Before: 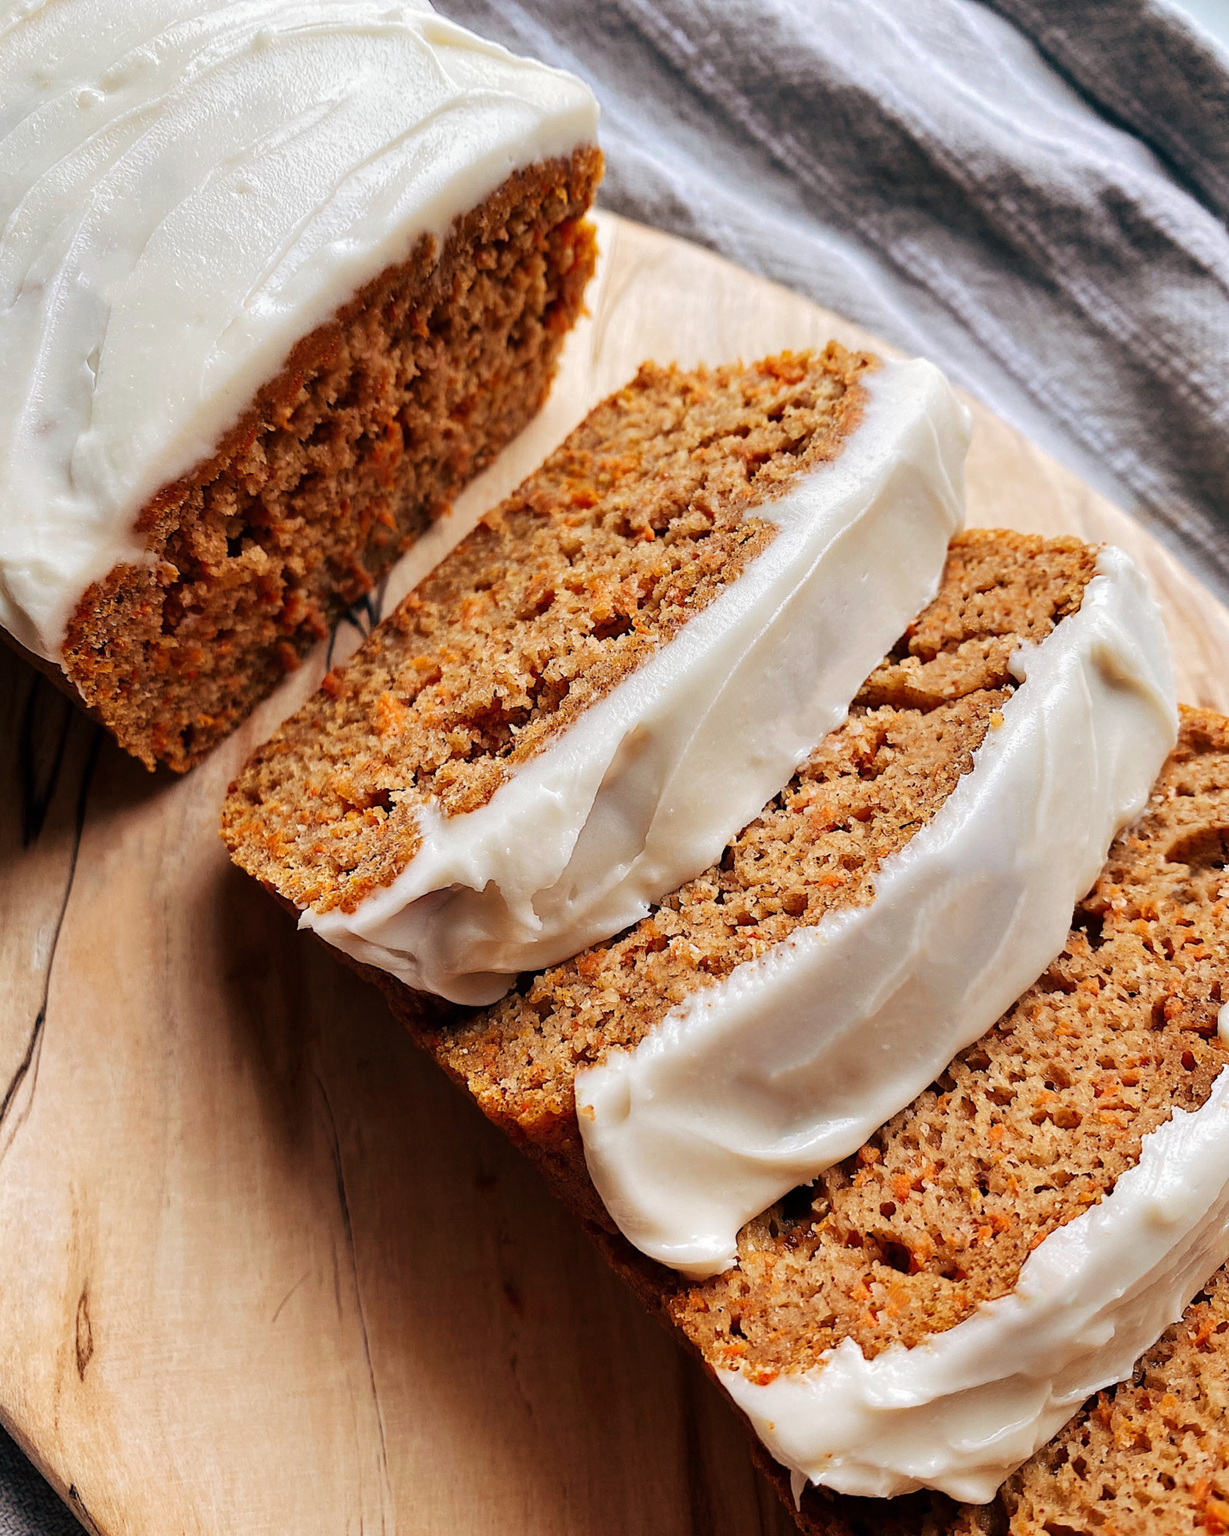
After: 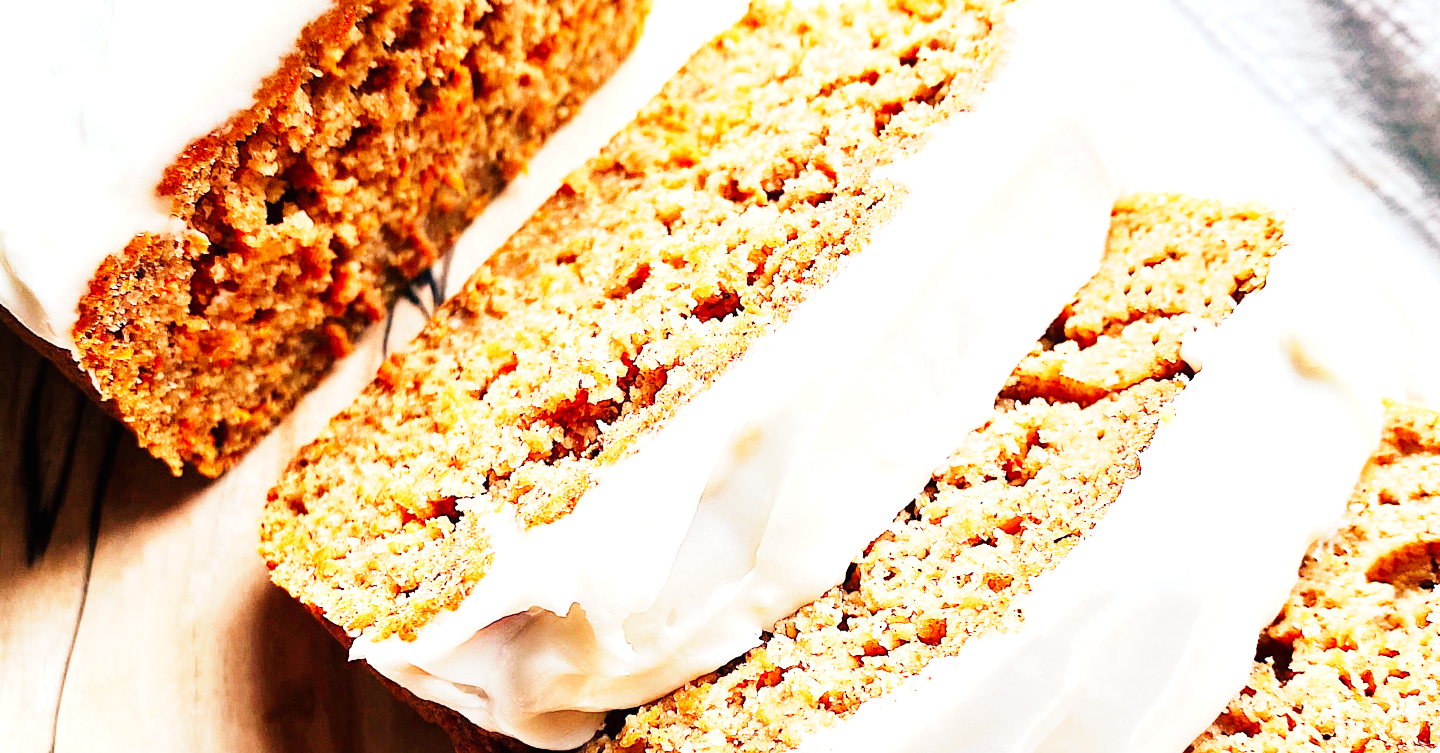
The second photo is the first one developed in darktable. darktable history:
crop and rotate: top 23.84%, bottom 34.294%
white balance: red 0.925, blue 1.046
base curve: curves: ch0 [(0, 0) (0, 0.001) (0.001, 0.001) (0.004, 0.002) (0.007, 0.004) (0.015, 0.013) (0.033, 0.045) (0.052, 0.096) (0.075, 0.17) (0.099, 0.241) (0.163, 0.42) (0.219, 0.55) (0.259, 0.616) (0.327, 0.722) (0.365, 0.765) (0.522, 0.873) (0.547, 0.881) (0.689, 0.919) (0.826, 0.952) (1, 1)], preserve colors none
exposure: black level correction 0, exposure 1.2 EV, compensate exposure bias true, compensate highlight preservation false
